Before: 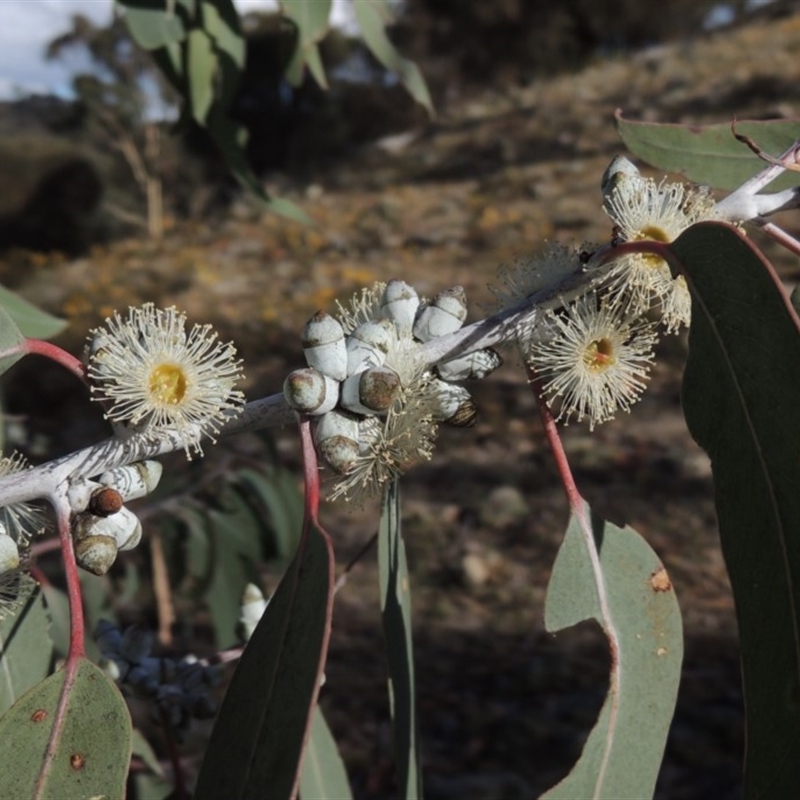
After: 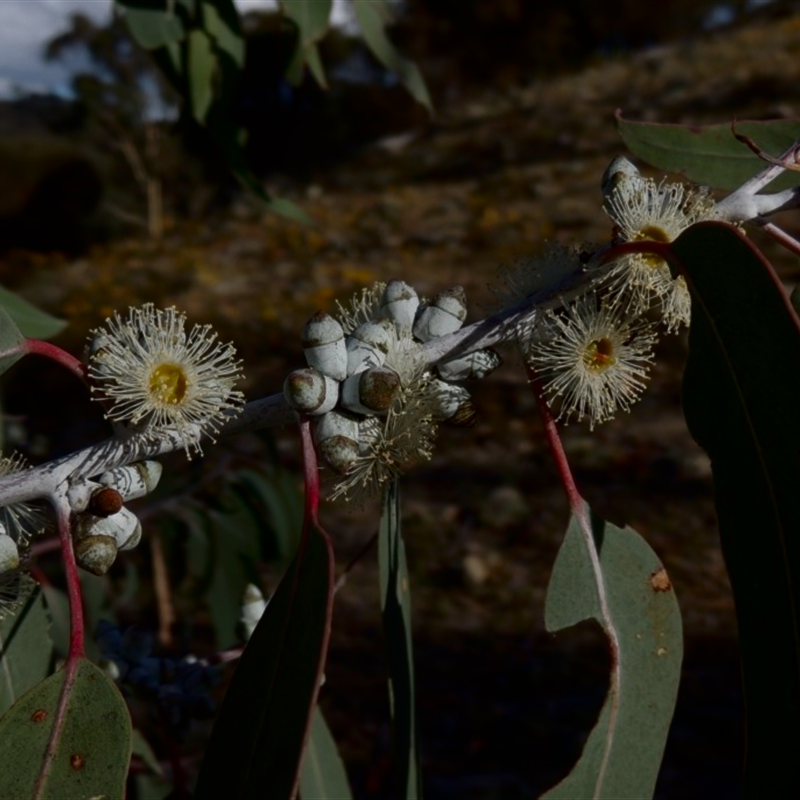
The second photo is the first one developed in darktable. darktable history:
tone curve: curves: ch0 [(0, 0) (0.003, 0.003) (0.011, 0.01) (0.025, 0.023) (0.044, 0.042) (0.069, 0.065) (0.1, 0.094) (0.136, 0.128) (0.177, 0.167) (0.224, 0.211) (0.277, 0.261) (0.335, 0.315) (0.399, 0.375) (0.468, 0.441) (0.543, 0.543) (0.623, 0.623) (0.709, 0.709) (0.801, 0.801) (0.898, 0.898) (1, 1)], color space Lab, independent channels, preserve colors none
contrast brightness saturation: contrast 0.133, brightness -0.238, saturation 0.146
exposure: exposure -0.603 EV, compensate highlight preservation false
